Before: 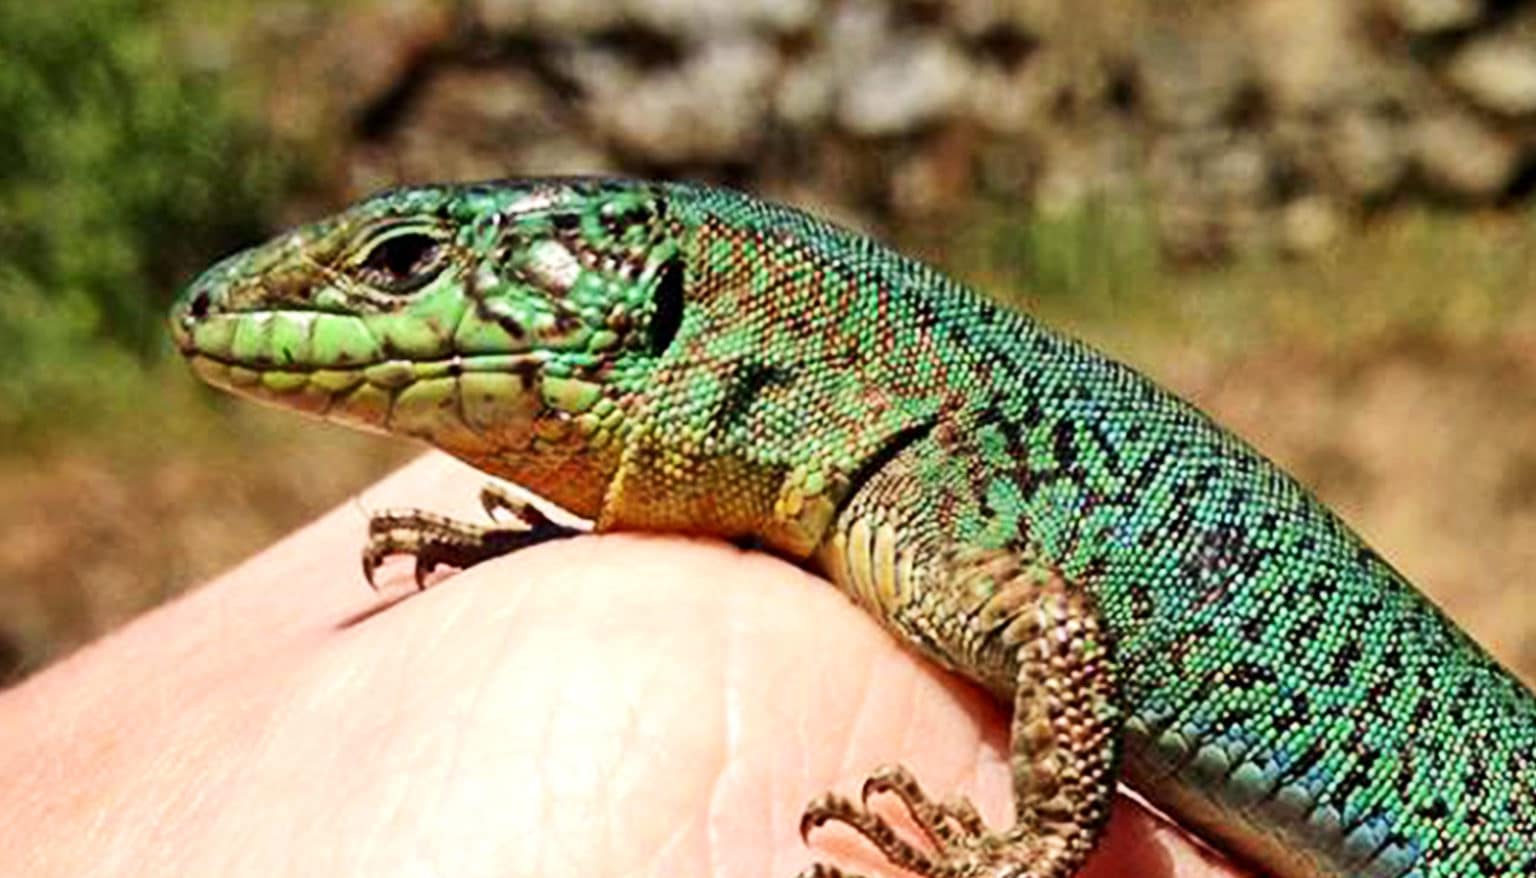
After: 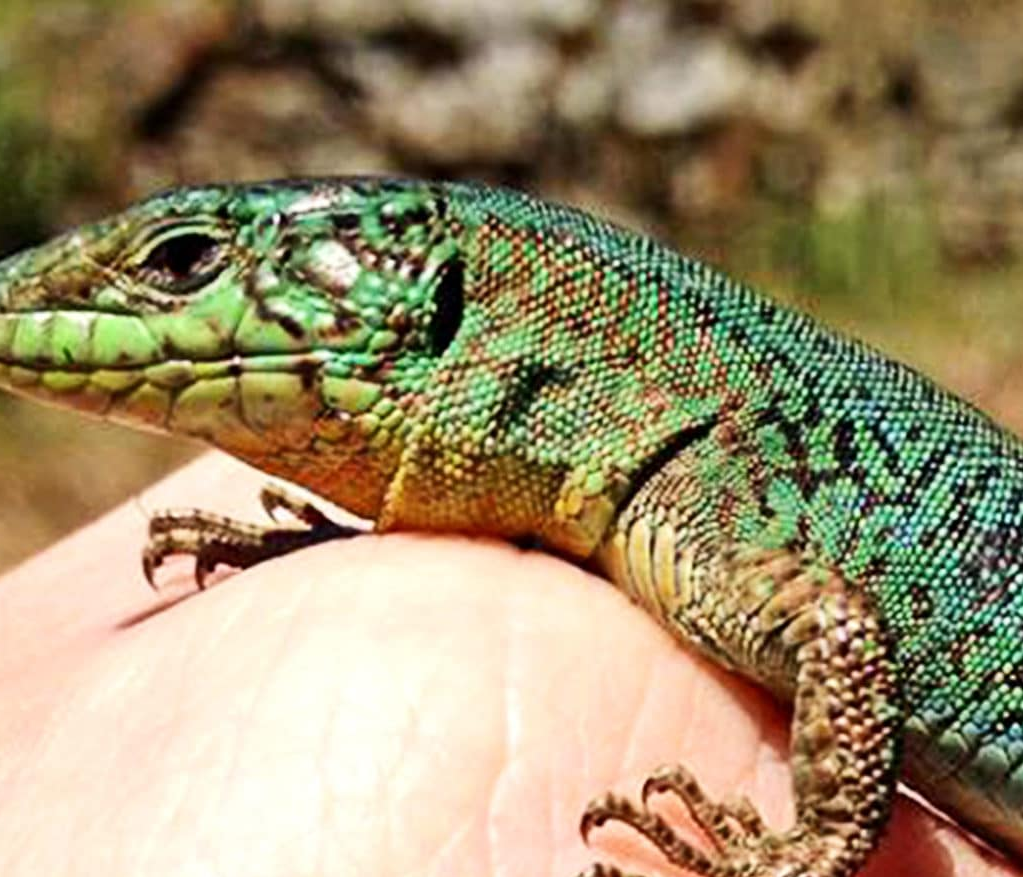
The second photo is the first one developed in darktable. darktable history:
sharpen: radius 2.883, amount 0.868, threshold 47.523
crop and rotate: left 14.385%, right 18.948%
